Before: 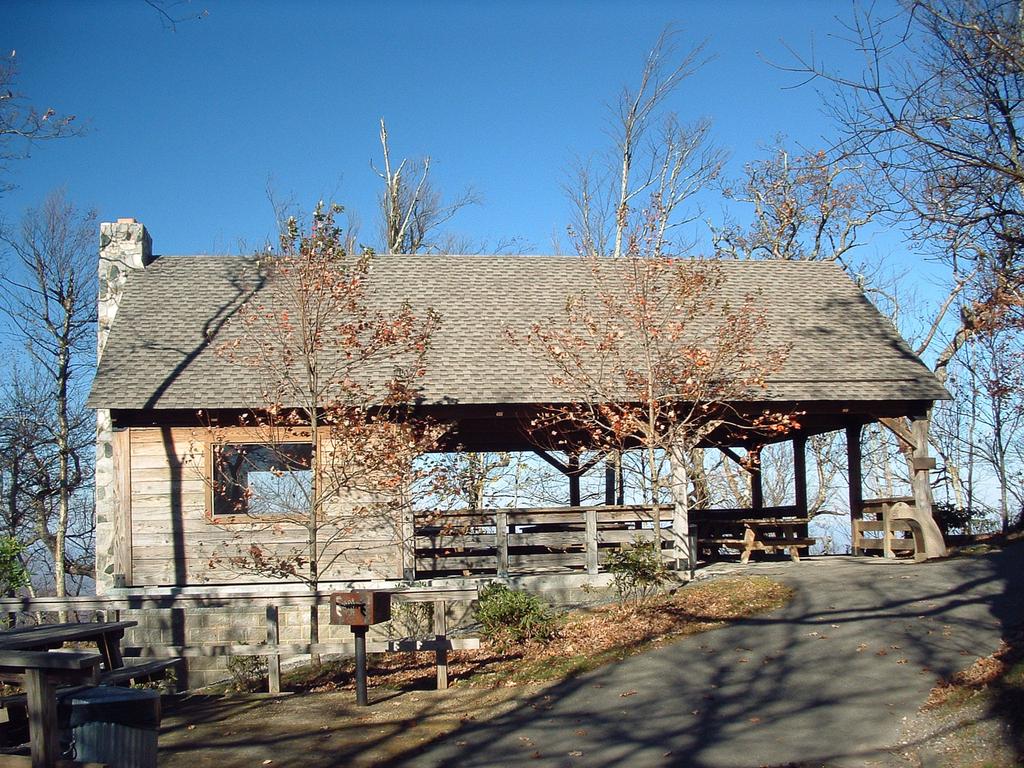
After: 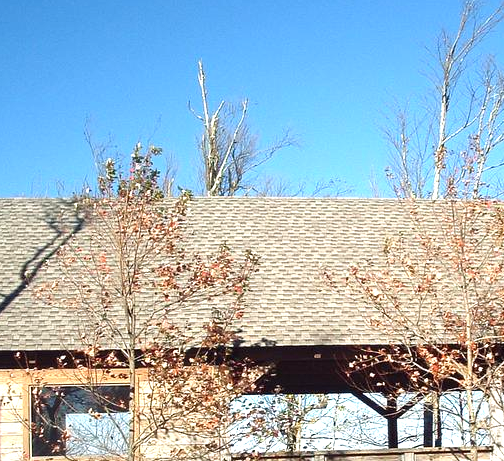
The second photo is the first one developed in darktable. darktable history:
crop: left 17.835%, top 7.675%, right 32.881%, bottom 32.213%
exposure: black level correction 0, exposure 0.7 EV, compensate exposure bias true, compensate highlight preservation false
